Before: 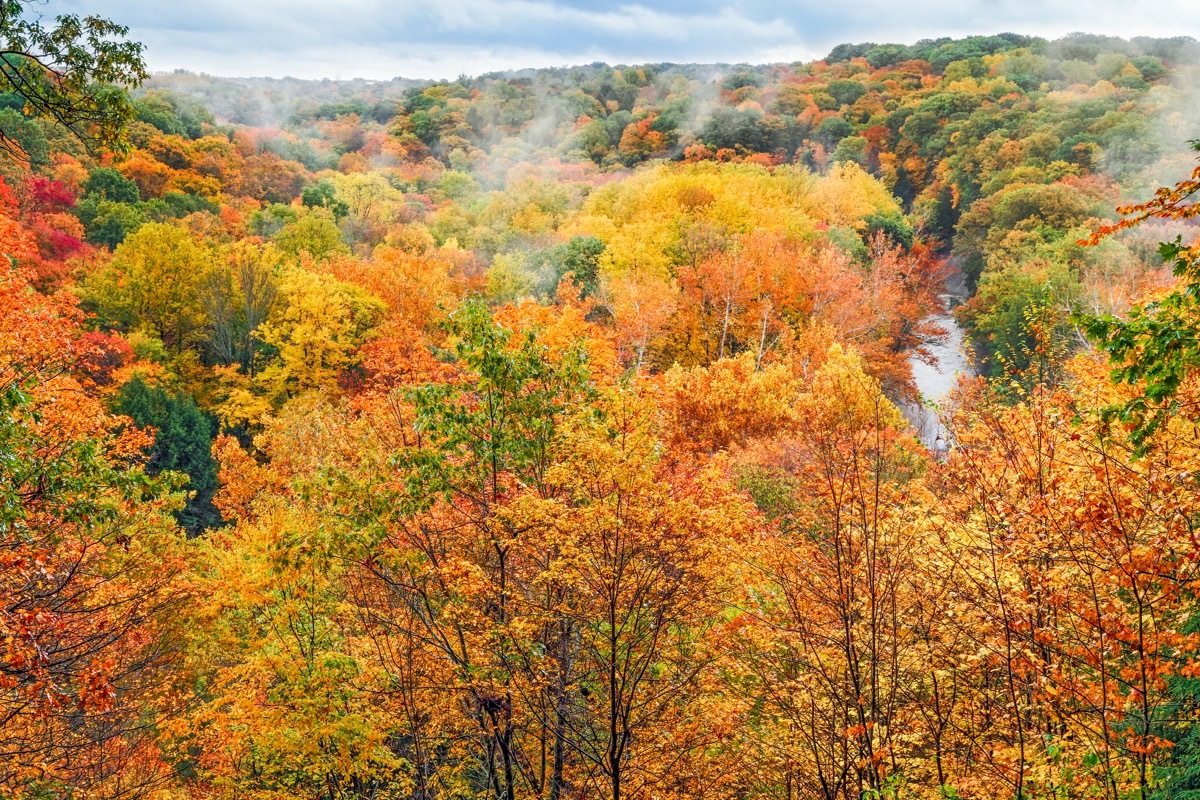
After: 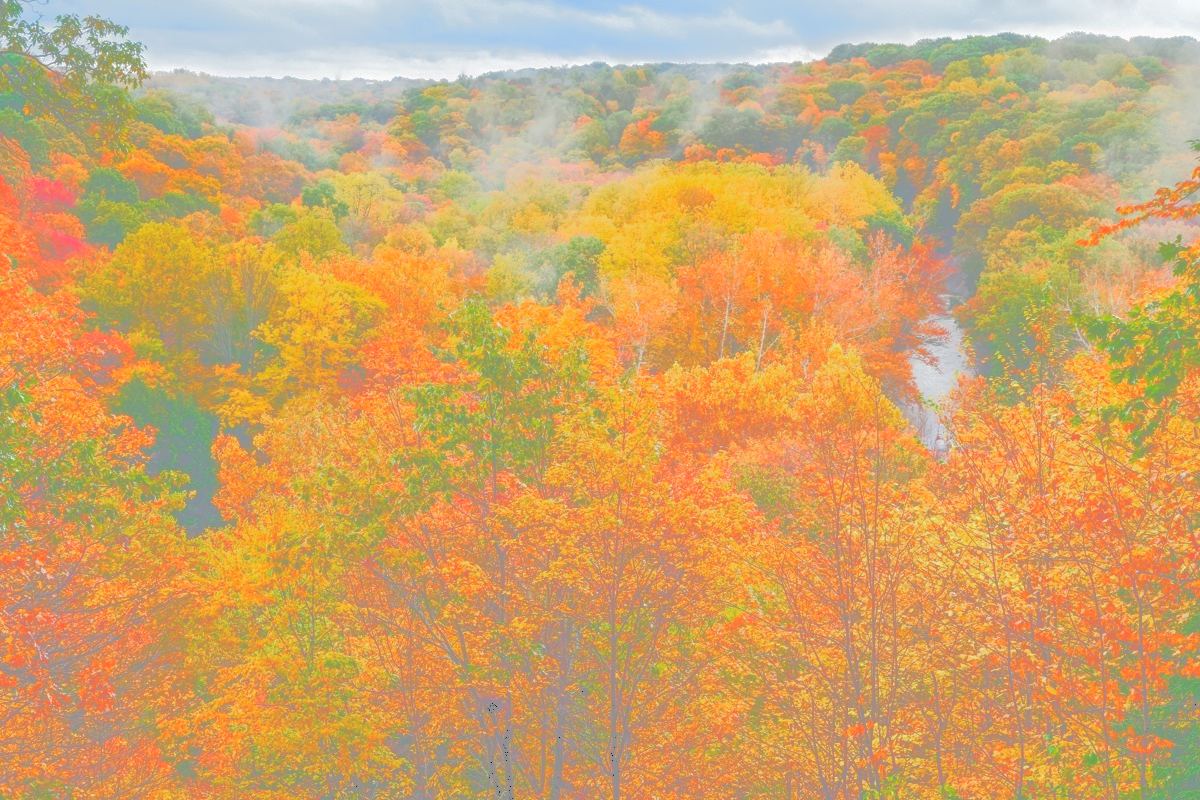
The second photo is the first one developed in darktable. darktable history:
tone curve: curves: ch0 [(0, 0) (0.003, 0.6) (0.011, 0.6) (0.025, 0.601) (0.044, 0.601) (0.069, 0.601) (0.1, 0.601) (0.136, 0.602) (0.177, 0.605) (0.224, 0.609) (0.277, 0.615) (0.335, 0.625) (0.399, 0.633) (0.468, 0.654) (0.543, 0.676) (0.623, 0.71) (0.709, 0.753) (0.801, 0.802) (0.898, 0.85) (1, 1)], color space Lab, independent channels, preserve colors none
